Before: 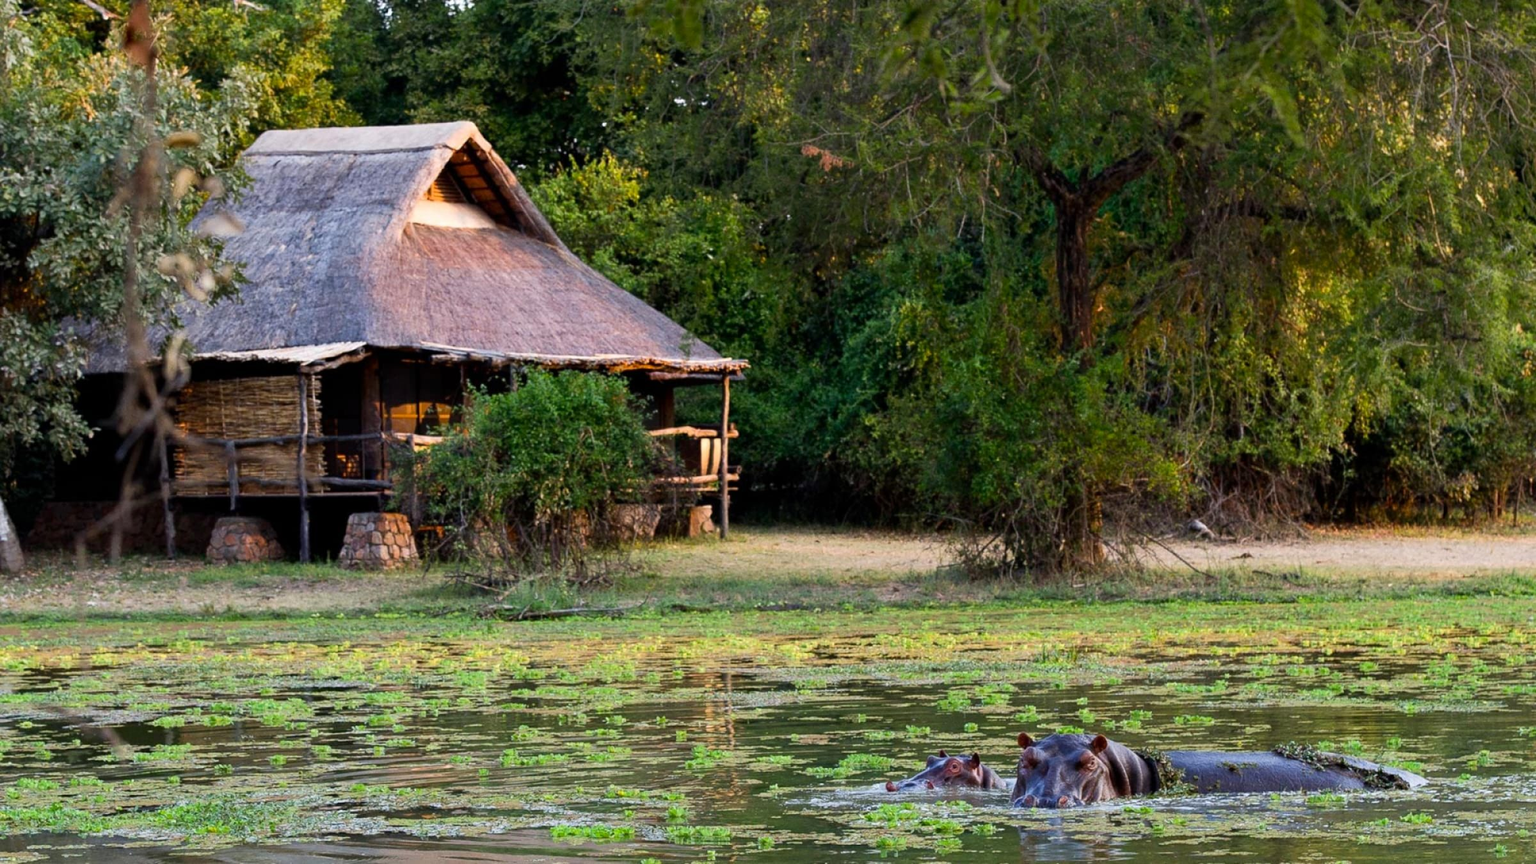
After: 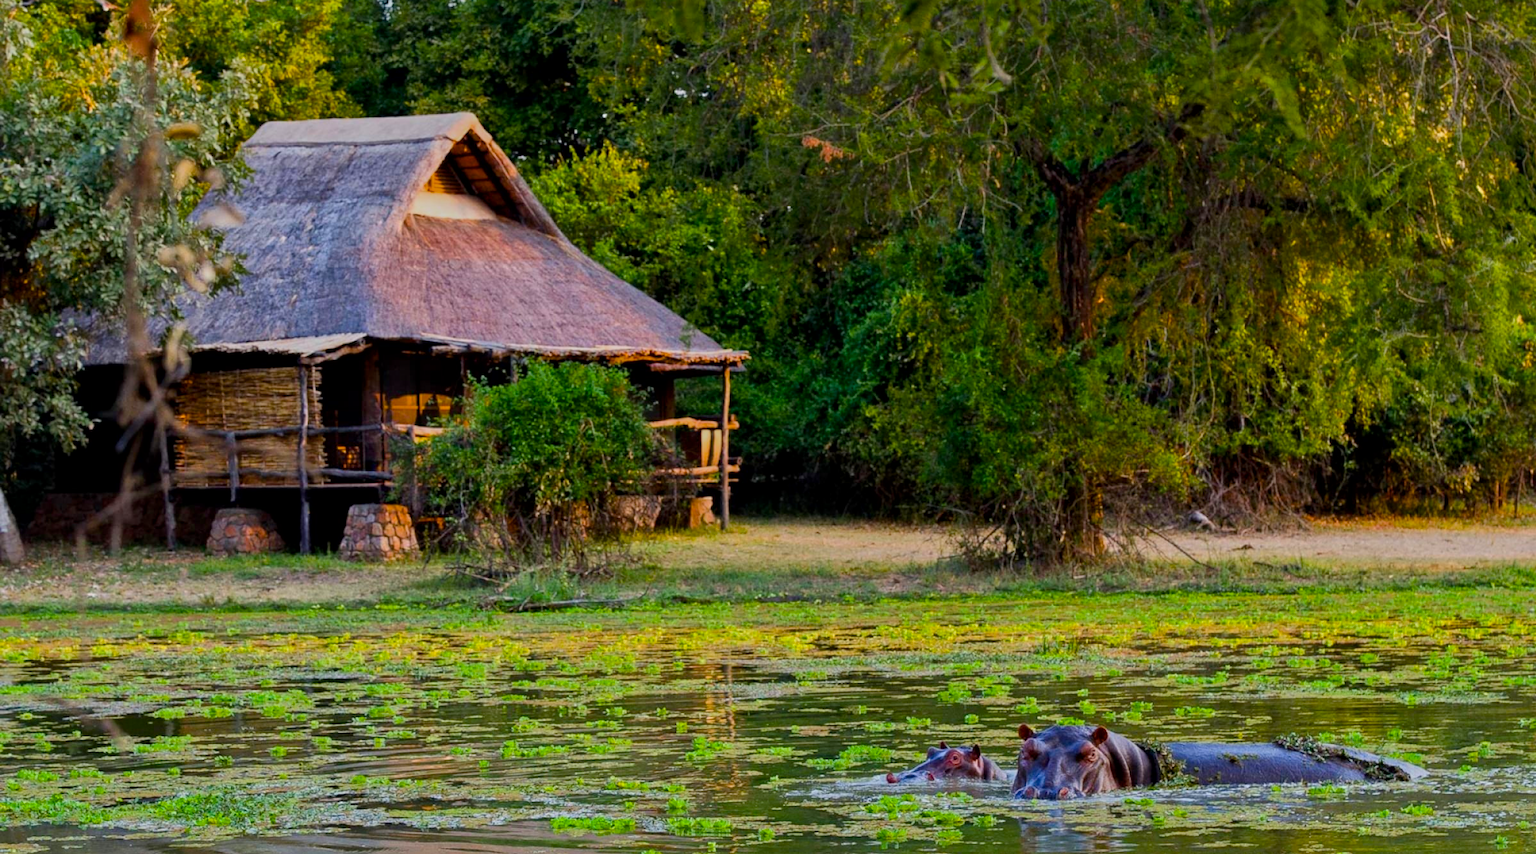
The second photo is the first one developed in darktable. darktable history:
color balance rgb: linear chroma grading › global chroma 15%, perceptual saturation grading › global saturation 30%
crop: top 1.049%, right 0.001%
tone equalizer: -8 EV -0.002 EV, -7 EV 0.005 EV, -6 EV -0.008 EV, -5 EV 0.007 EV, -4 EV -0.042 EV, -3 EV -0.233 EV, -2 EV -0.662 EV, -1 EV -0.983 EV, +0 EV -0.969 EV, smoothing diameter 2%, edges refinement/feathering 20, mask exposure compensation -1.57 EV, filter diffusion 5
local contrast: mode bilateral grid, contrast 20, coarseness 50, detail 120%, midtone range 0.2
